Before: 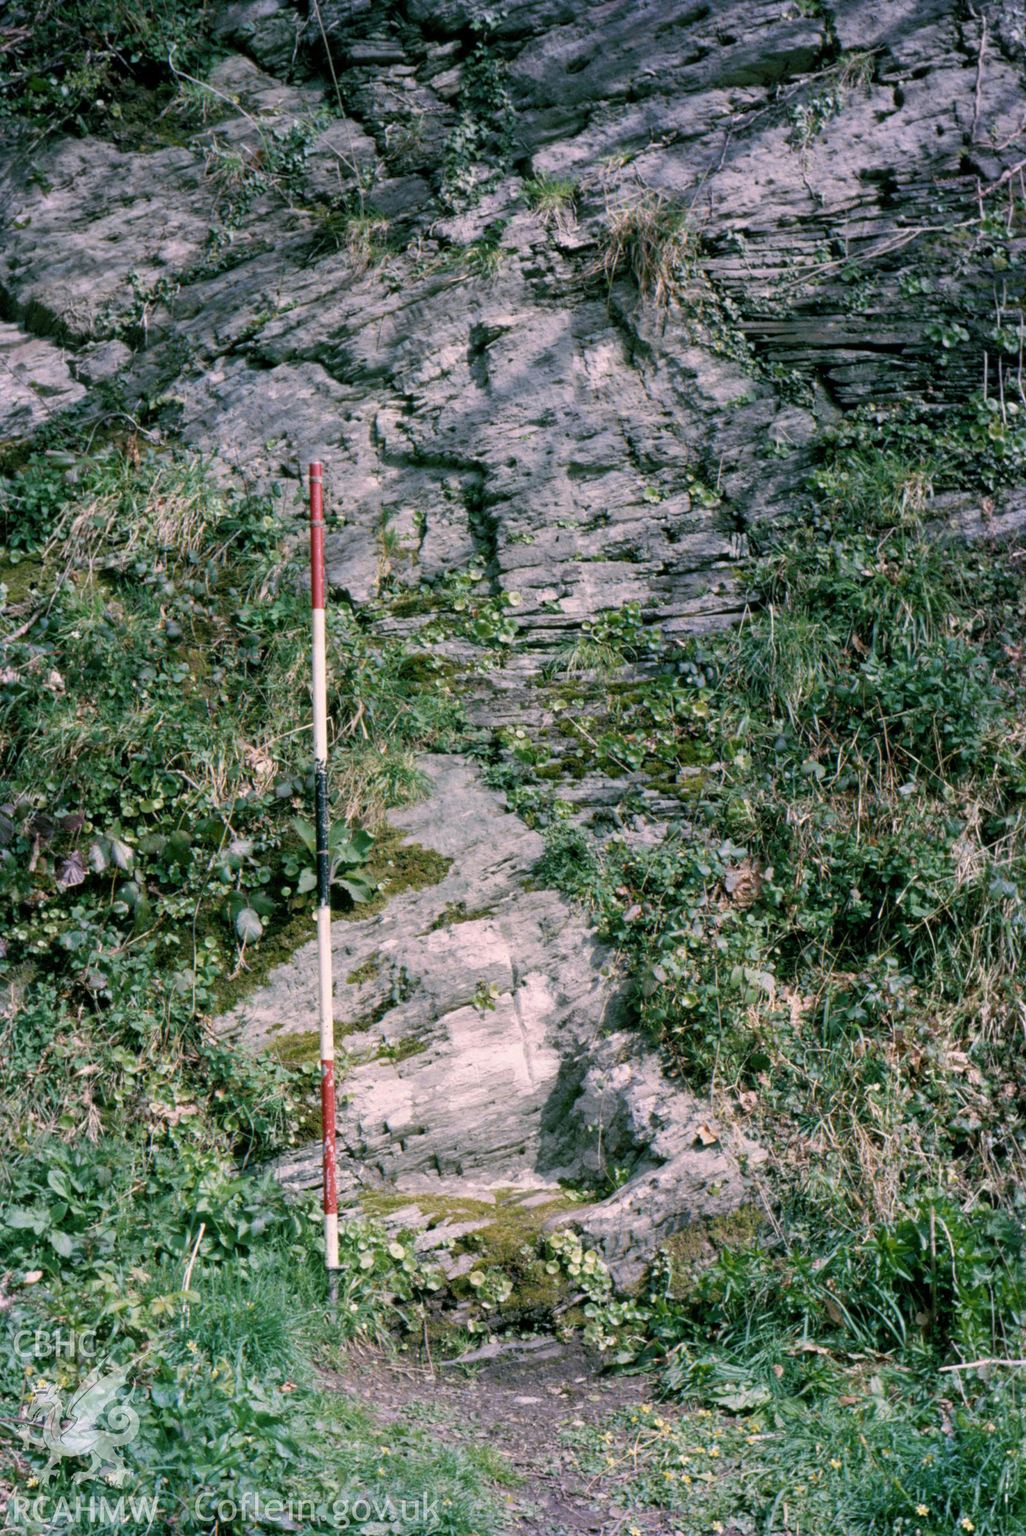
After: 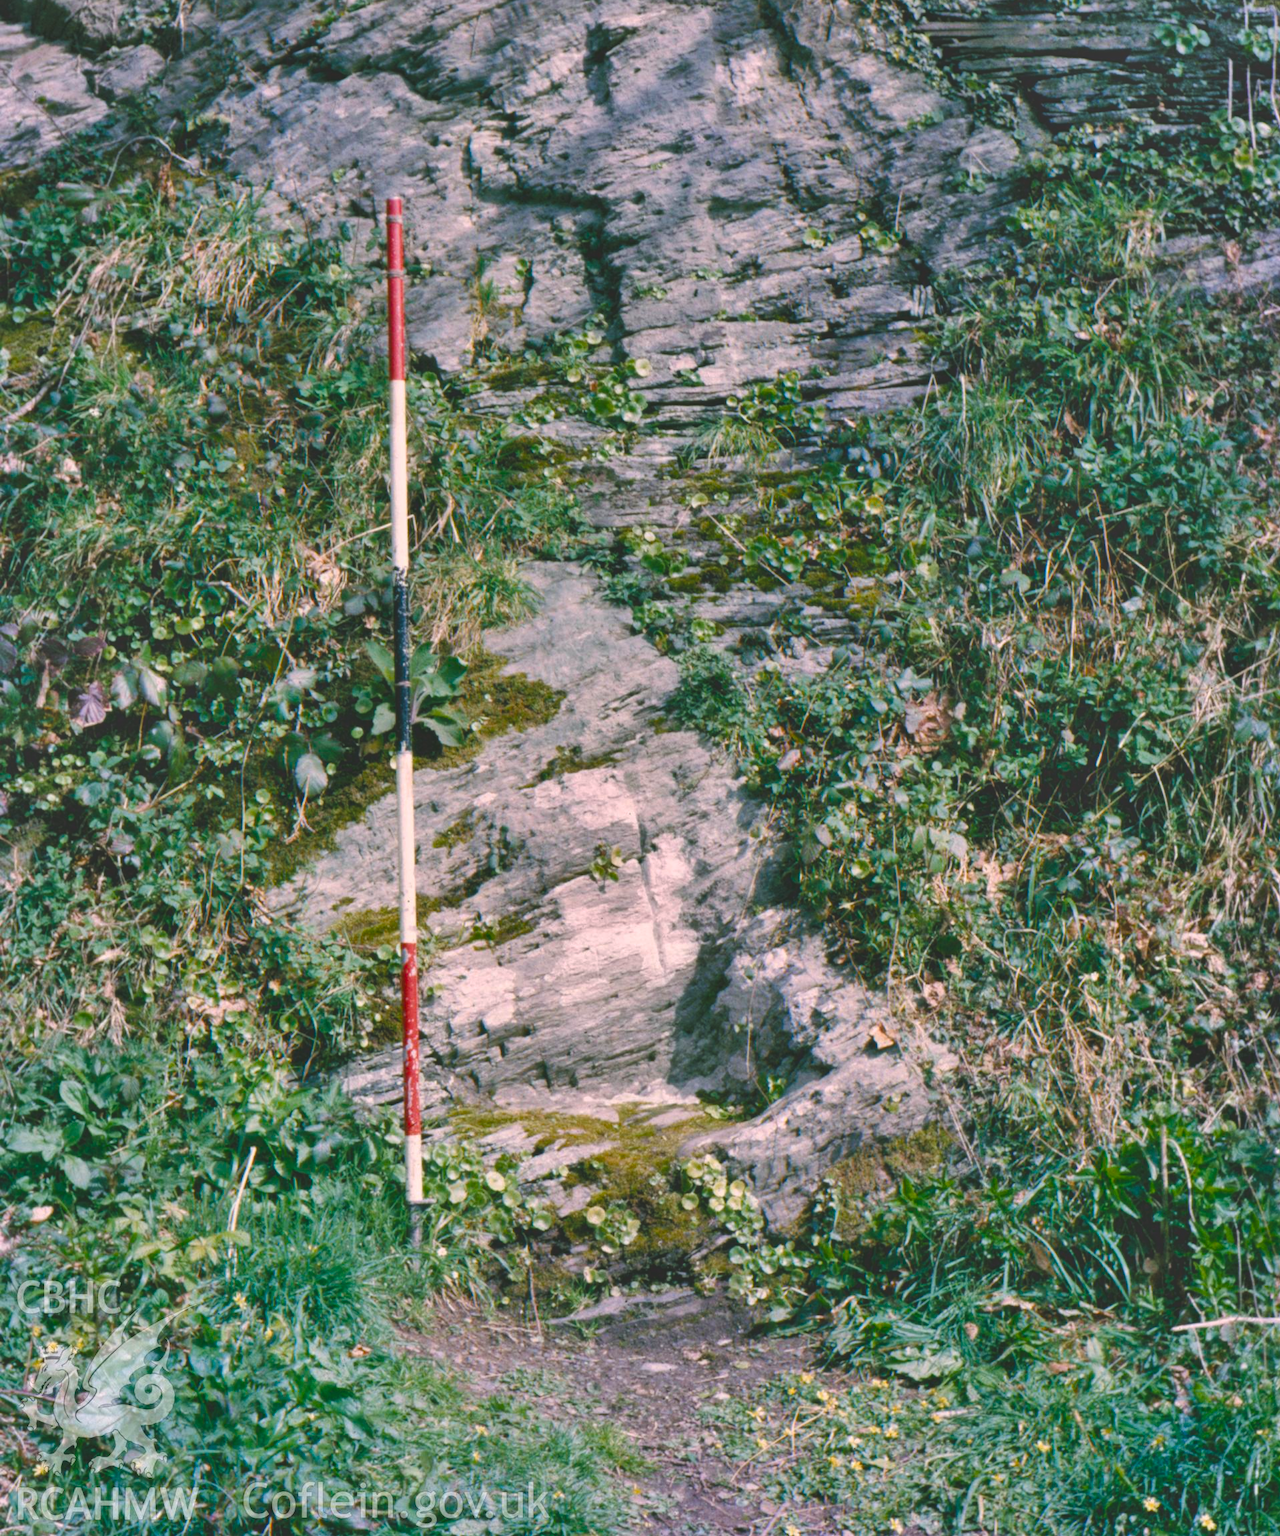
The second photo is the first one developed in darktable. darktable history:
exposure: black level correction -0.023, exposure -0.03 EV, compensate highlight preservation false
shadows and highlights: shadows 74.13, highlights -60.94, soften with gaussian
contrast brightness saturation: saturation 0.098
color balance rgb: perceptual saturation grading › global saturation 34.549%, perceptual saturation grading › highlights -29.971%, perceptual saturation grading › shadows 35.542%
crop and rotate: top 19.823%
